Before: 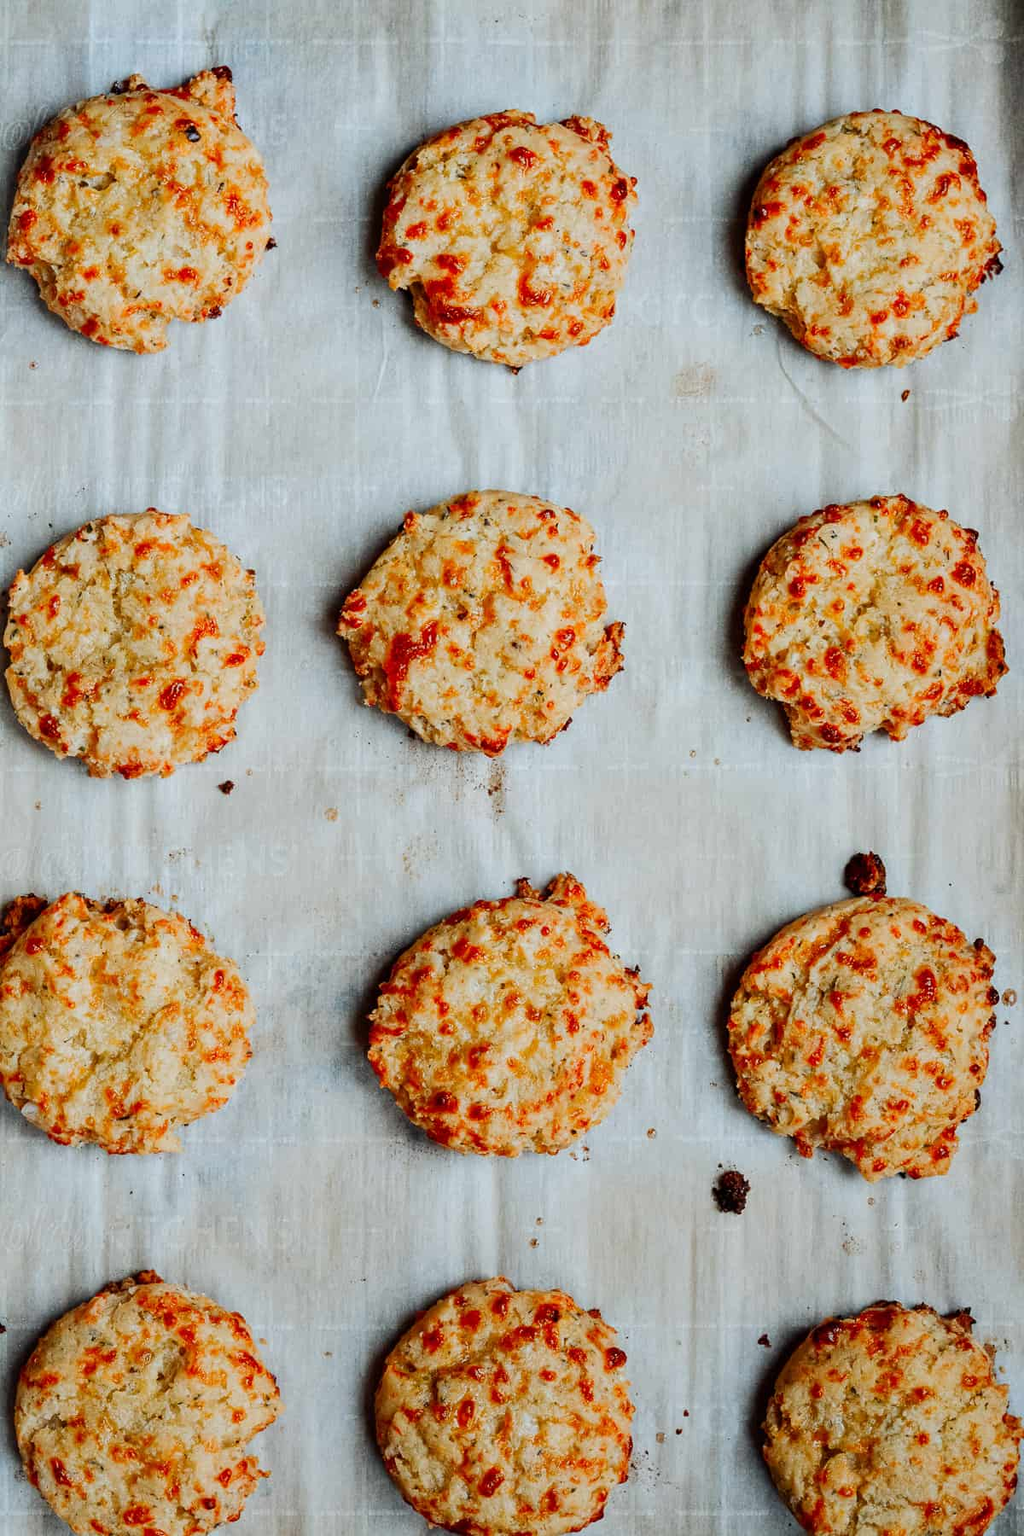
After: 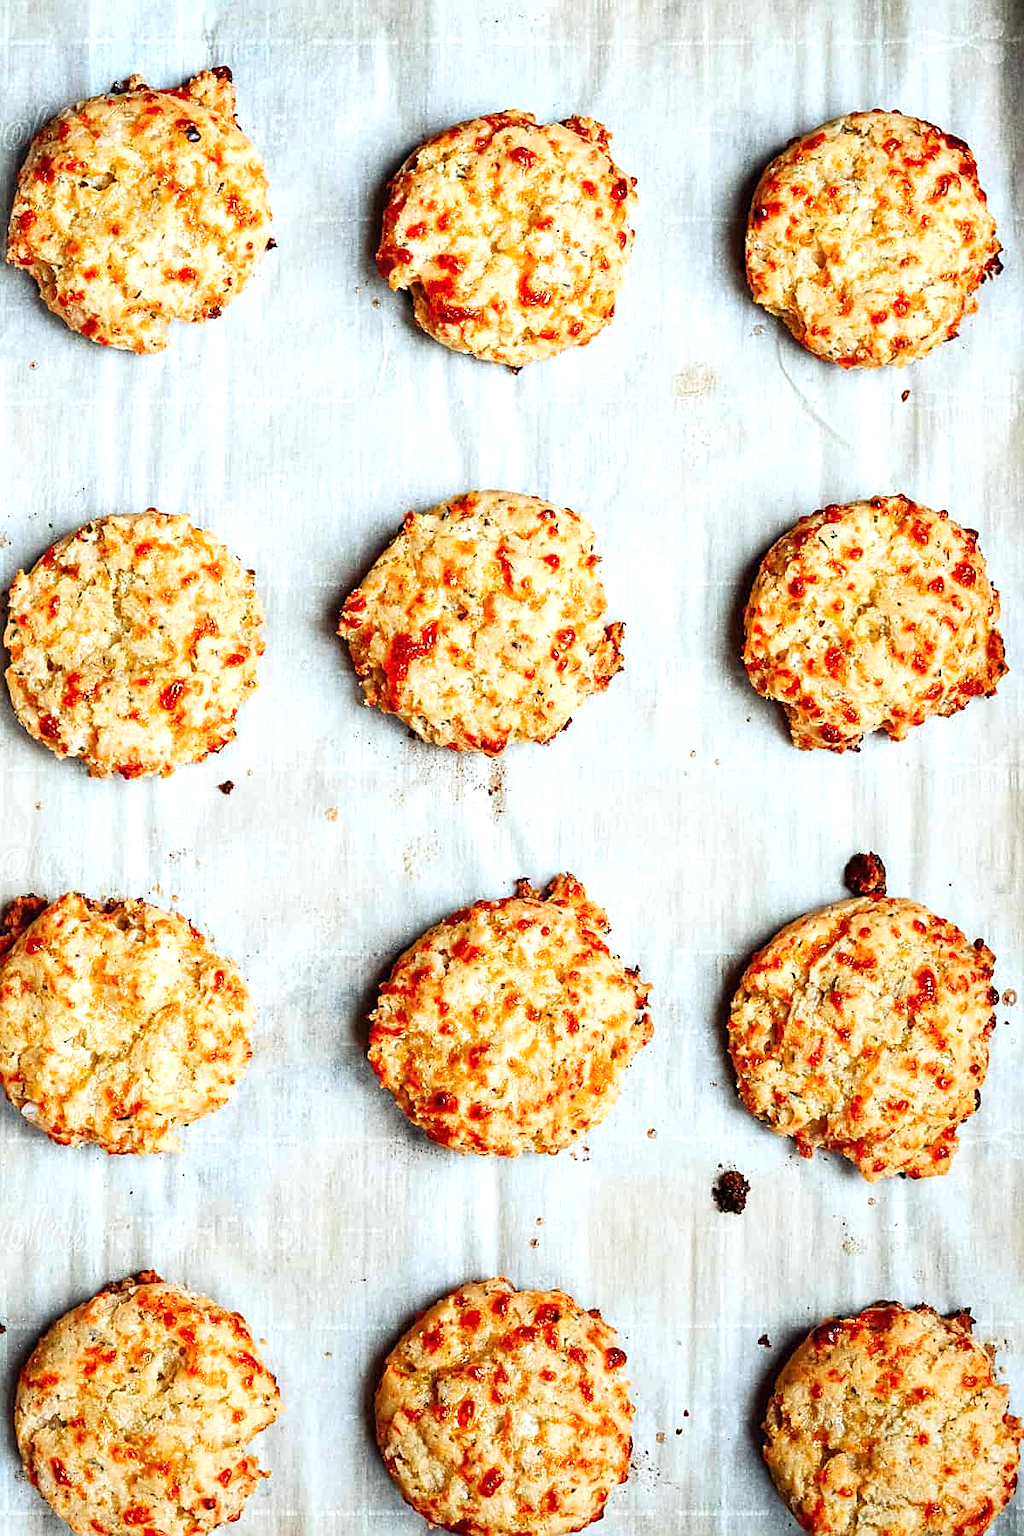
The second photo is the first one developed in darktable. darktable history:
sharpen: on, module defaults
exposure: black level correction 0, exposure 0.9 EV, compensate highlight preservation false
white balance: emerald 1
